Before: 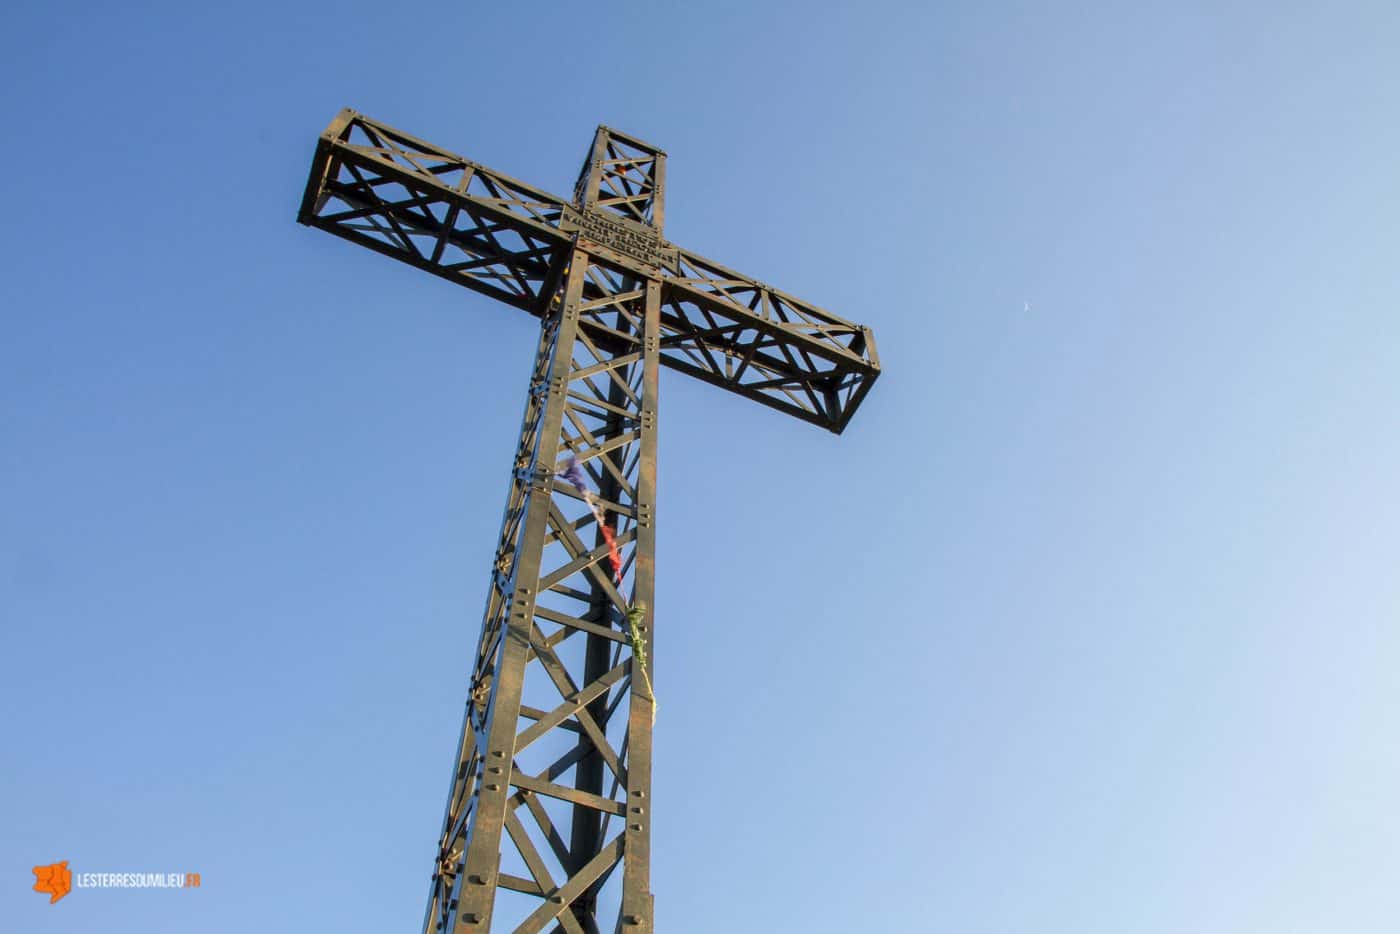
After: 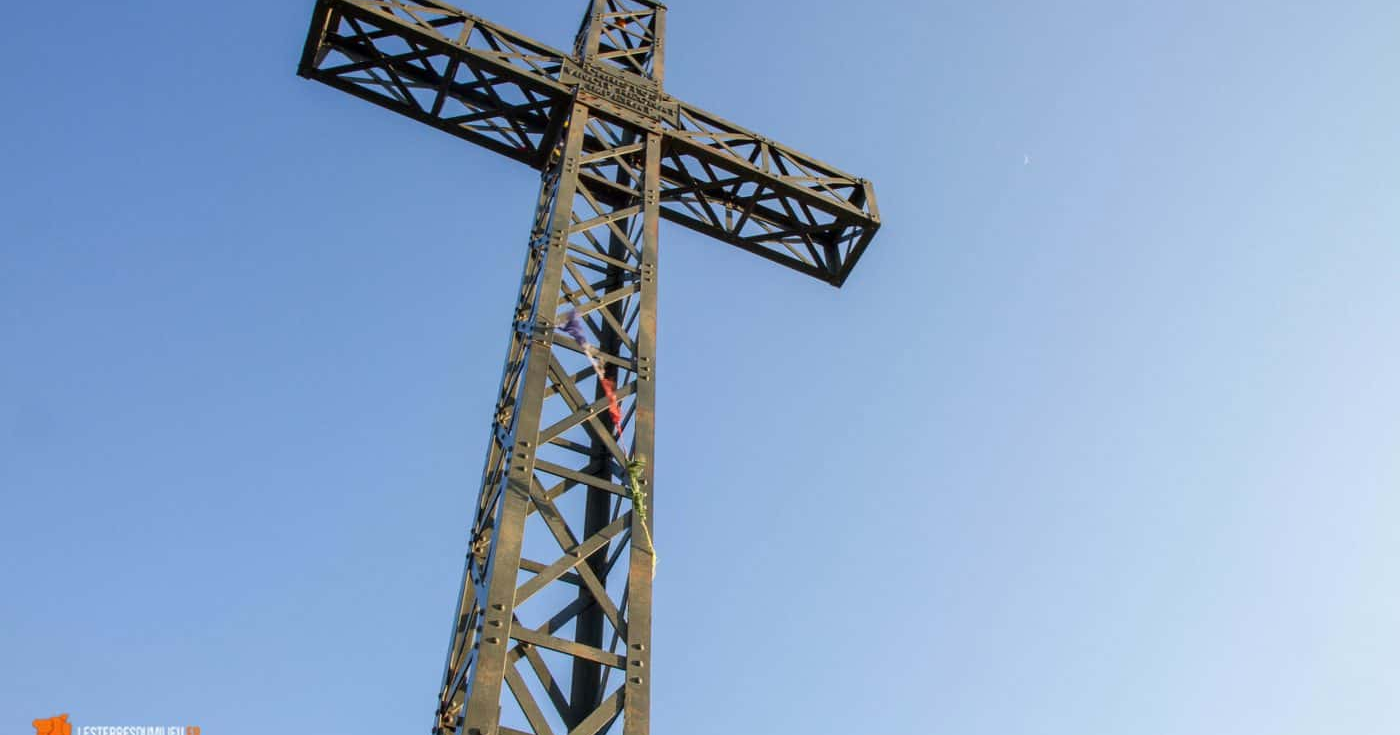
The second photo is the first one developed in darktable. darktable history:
crop and rotate: top 15.742%, bottom 5.46%
